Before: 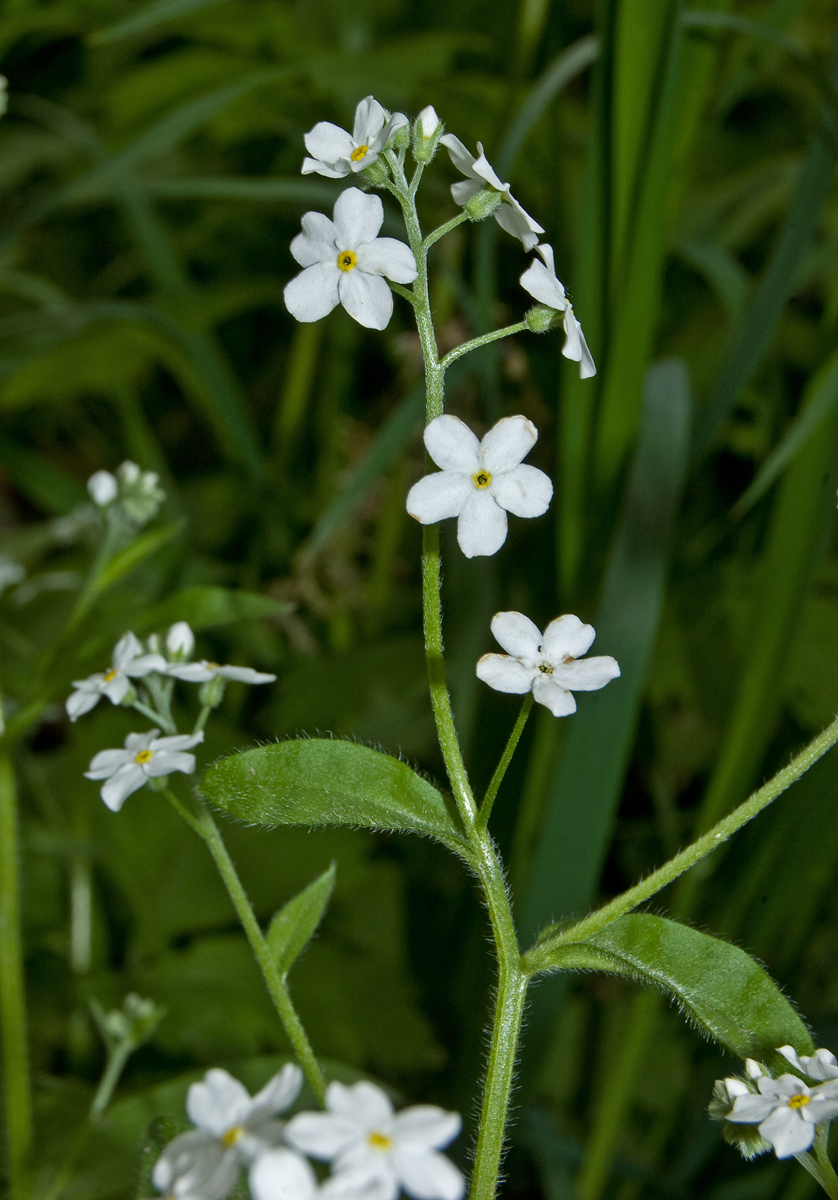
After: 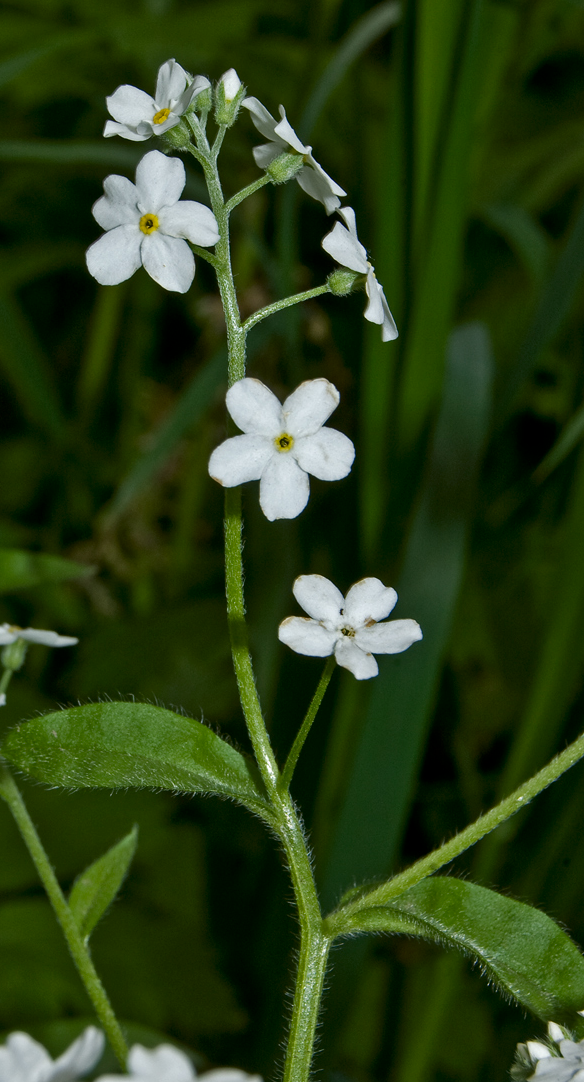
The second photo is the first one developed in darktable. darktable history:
crop and rotate: left 23.654%, top 3.13%, right 6.555%, bottom 6.68%
contrast brightness saturation: brightness -0.099
